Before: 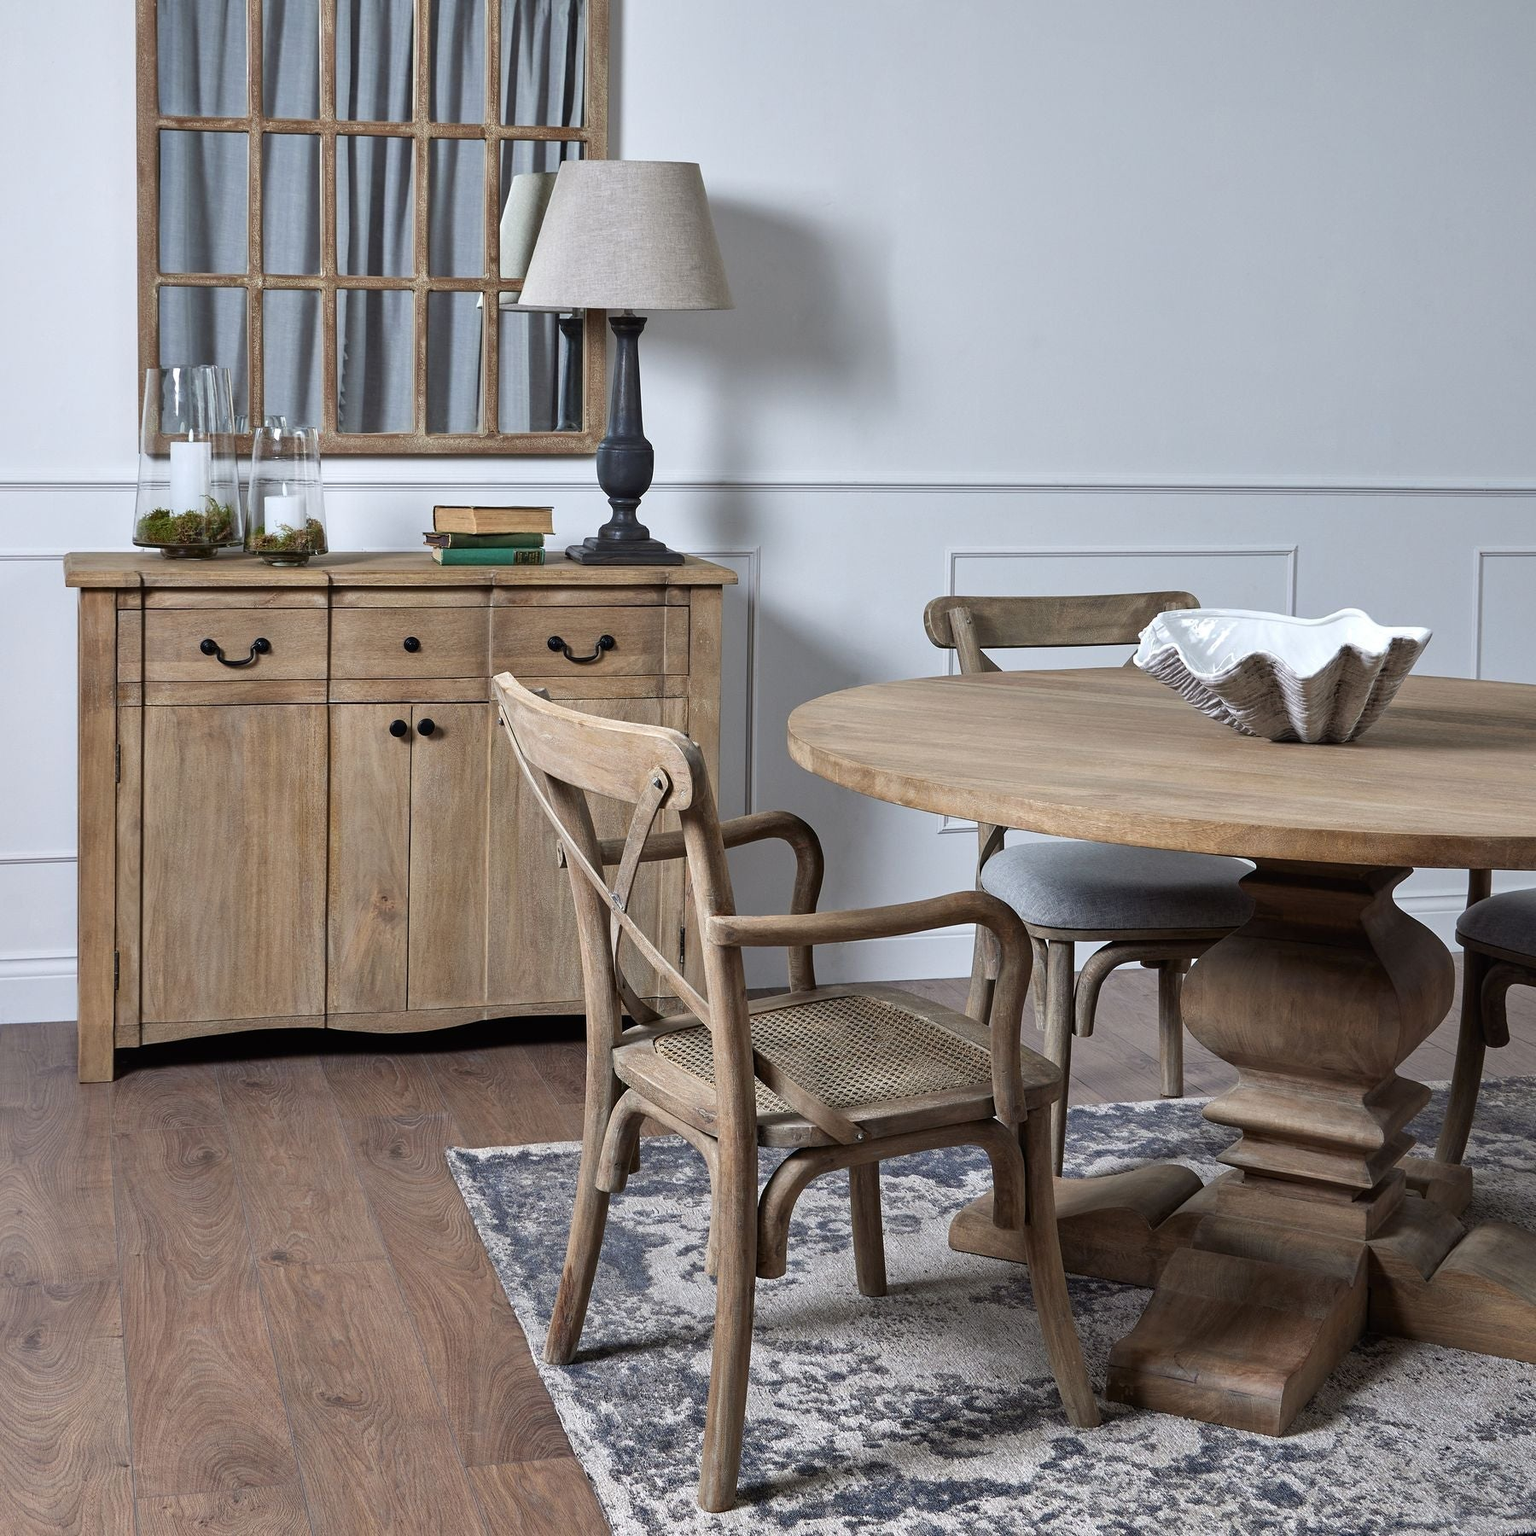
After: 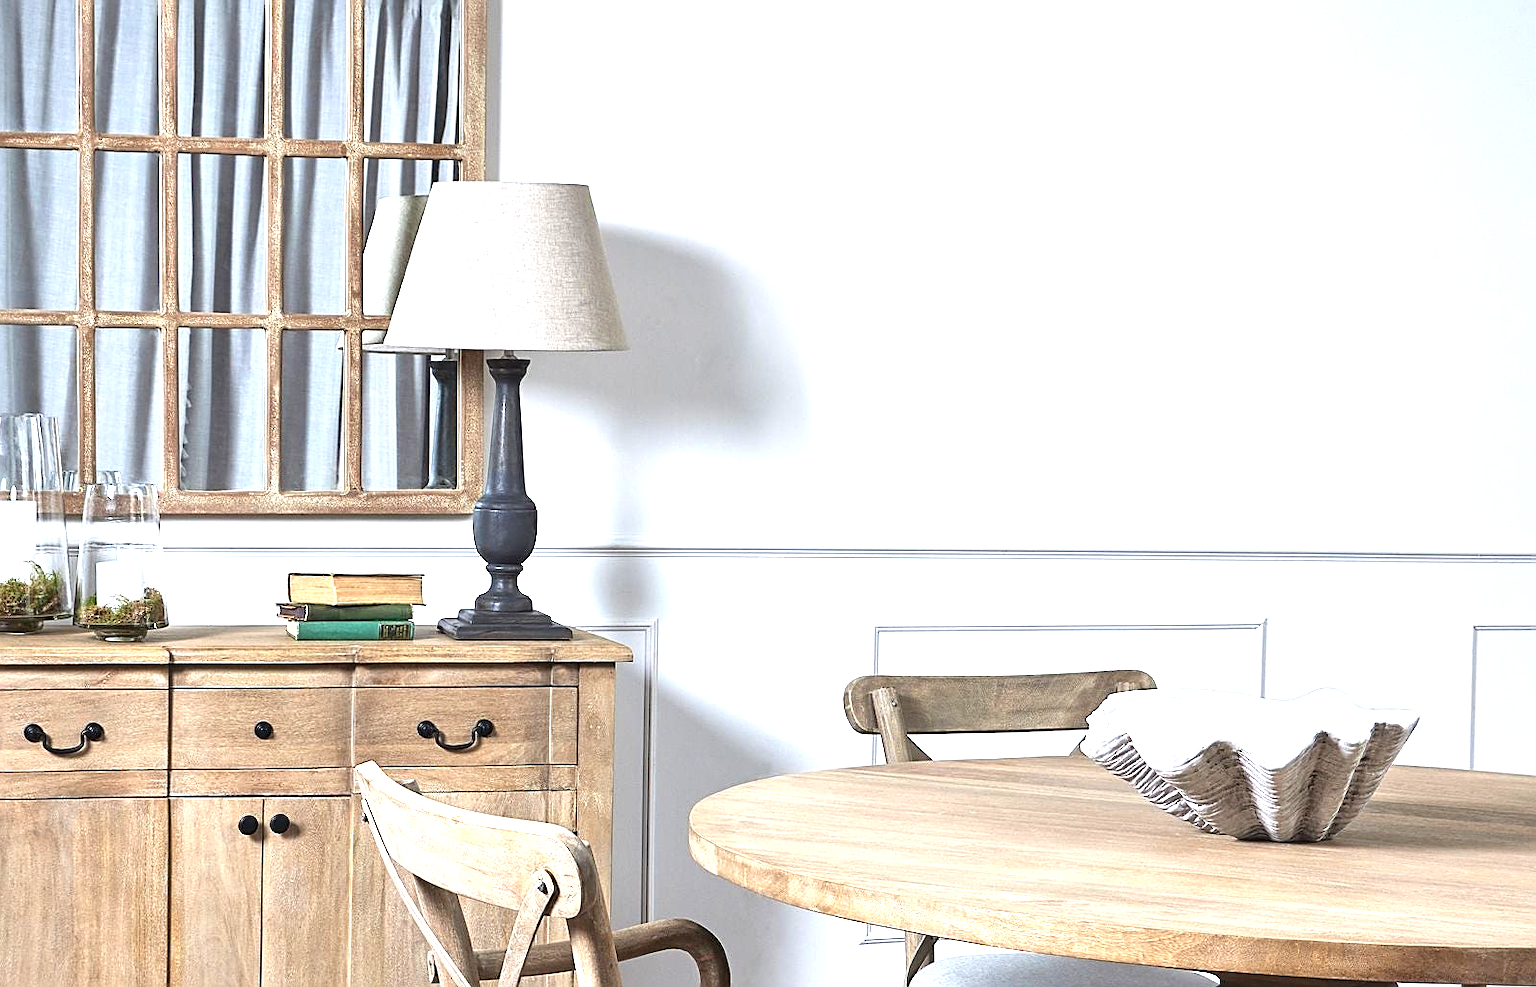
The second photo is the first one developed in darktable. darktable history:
sharpen: on, module defaults
crop and rotate: left 11.695%, bottom 43.22%
exposure: black level correction -0.002, exposure 1.343 EV, compensate highlight preservation false
